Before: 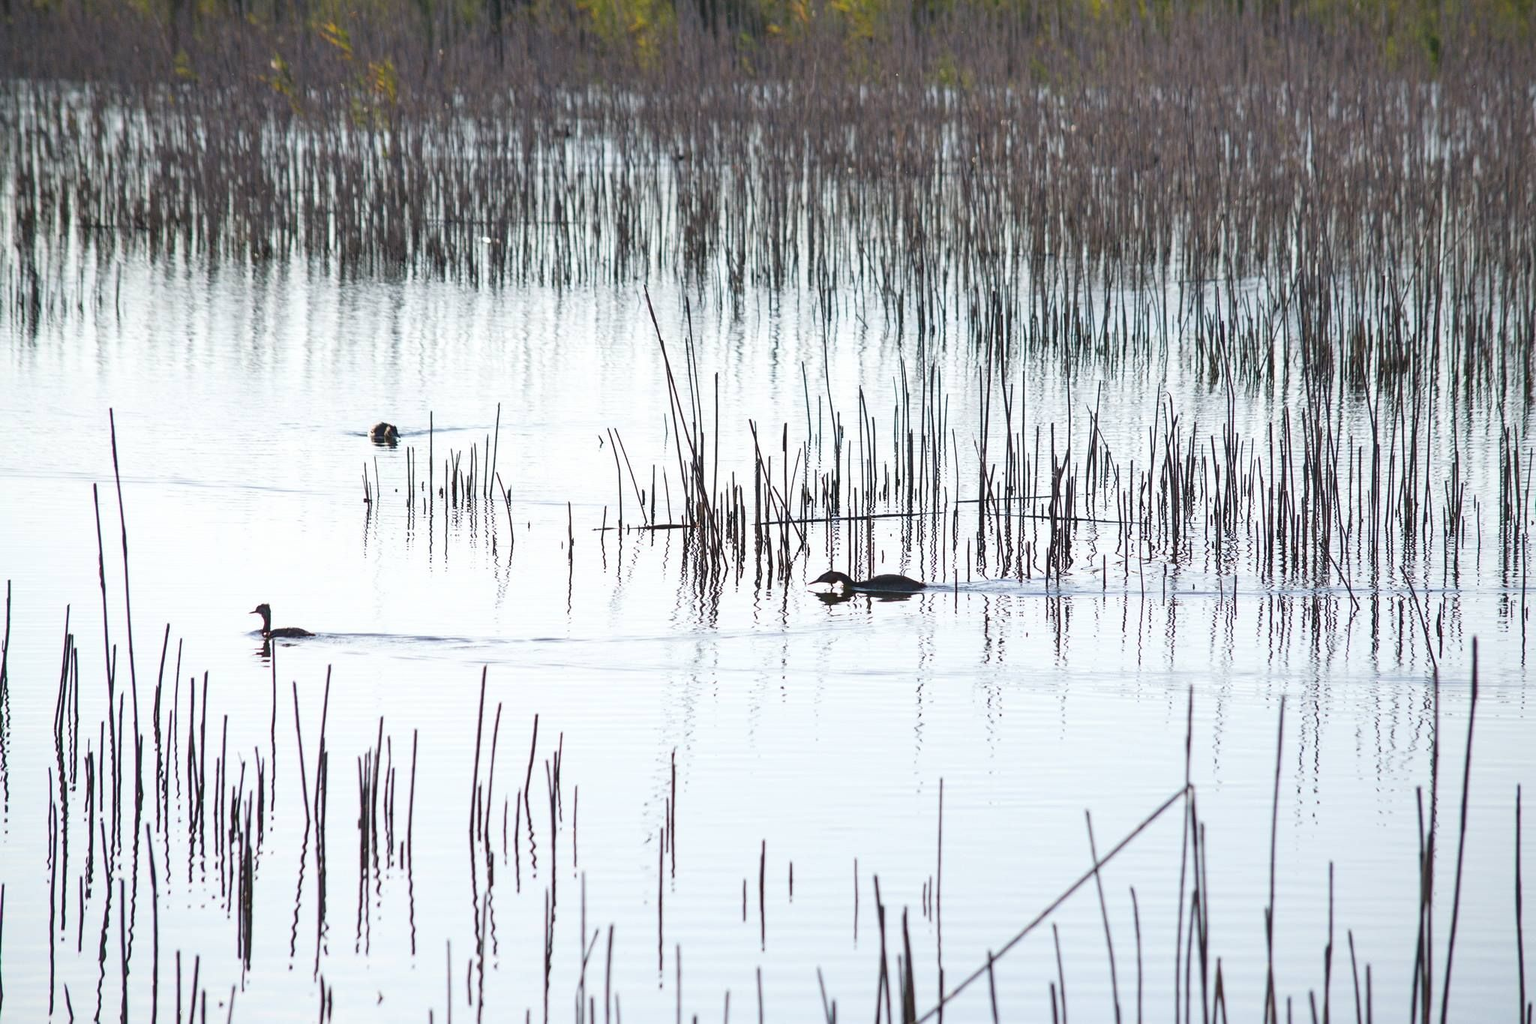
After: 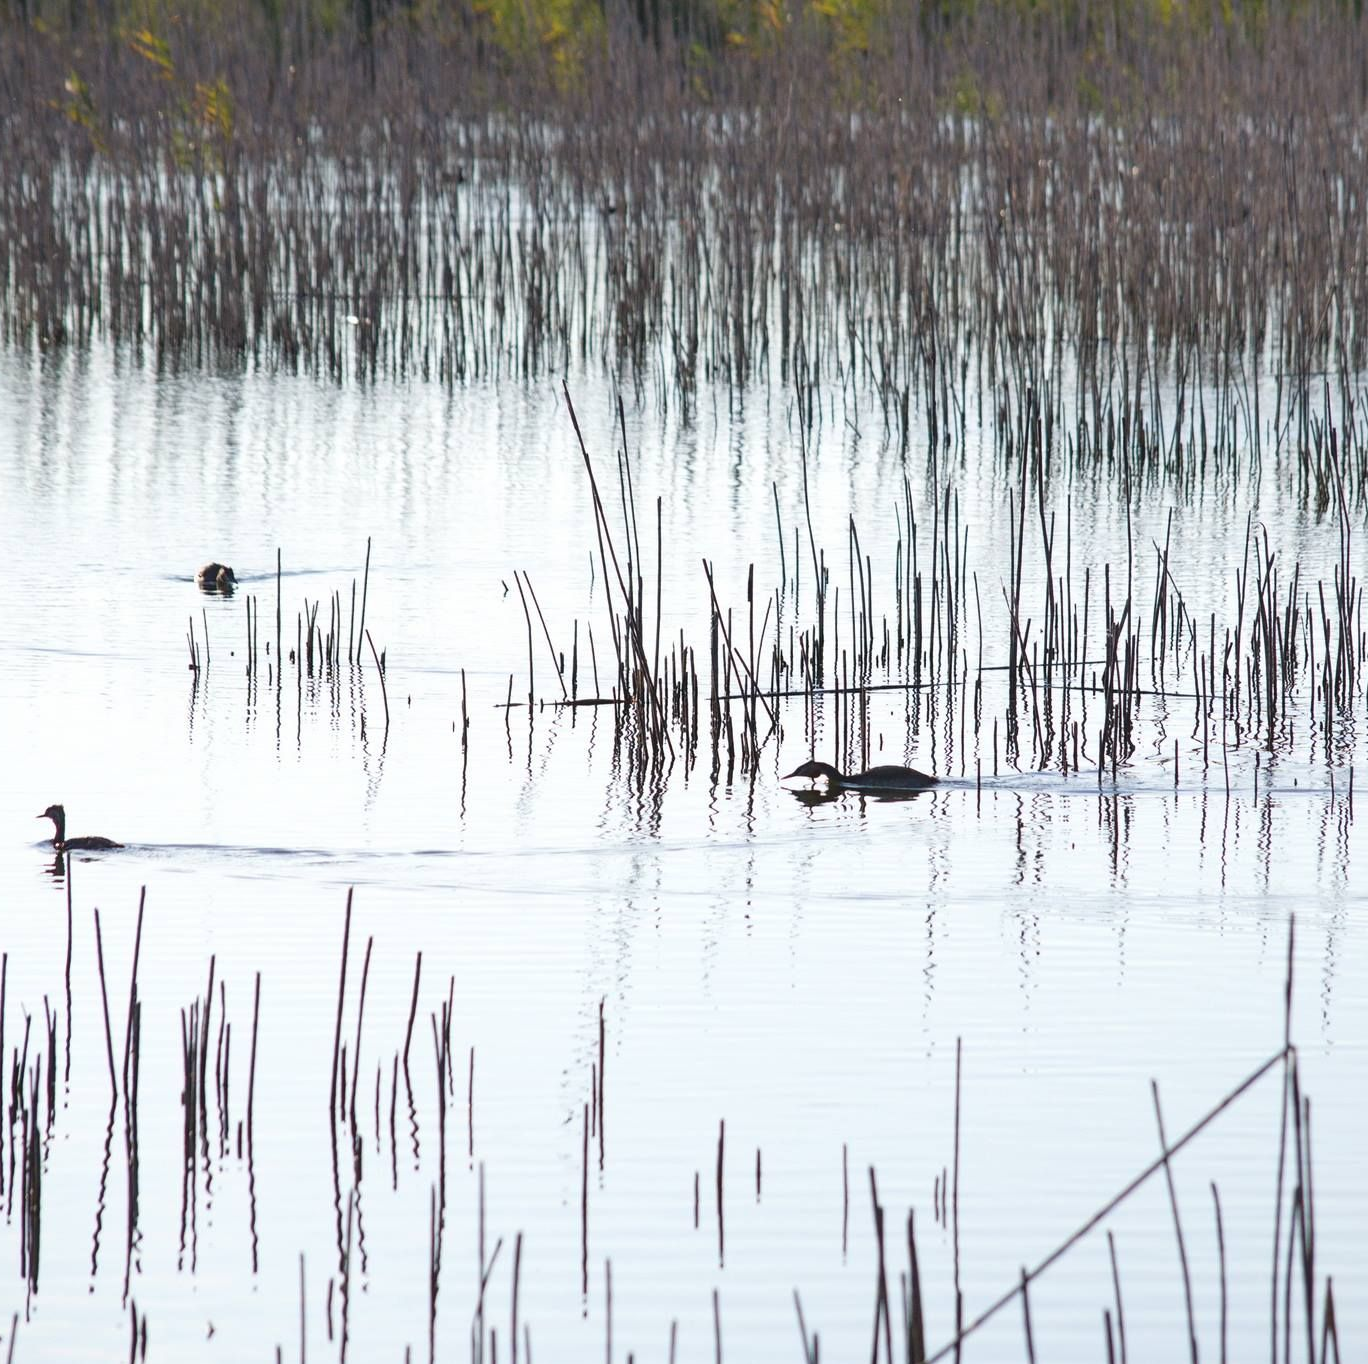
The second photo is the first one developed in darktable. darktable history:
crop and rotate: left 14.459%, right 18.706%
